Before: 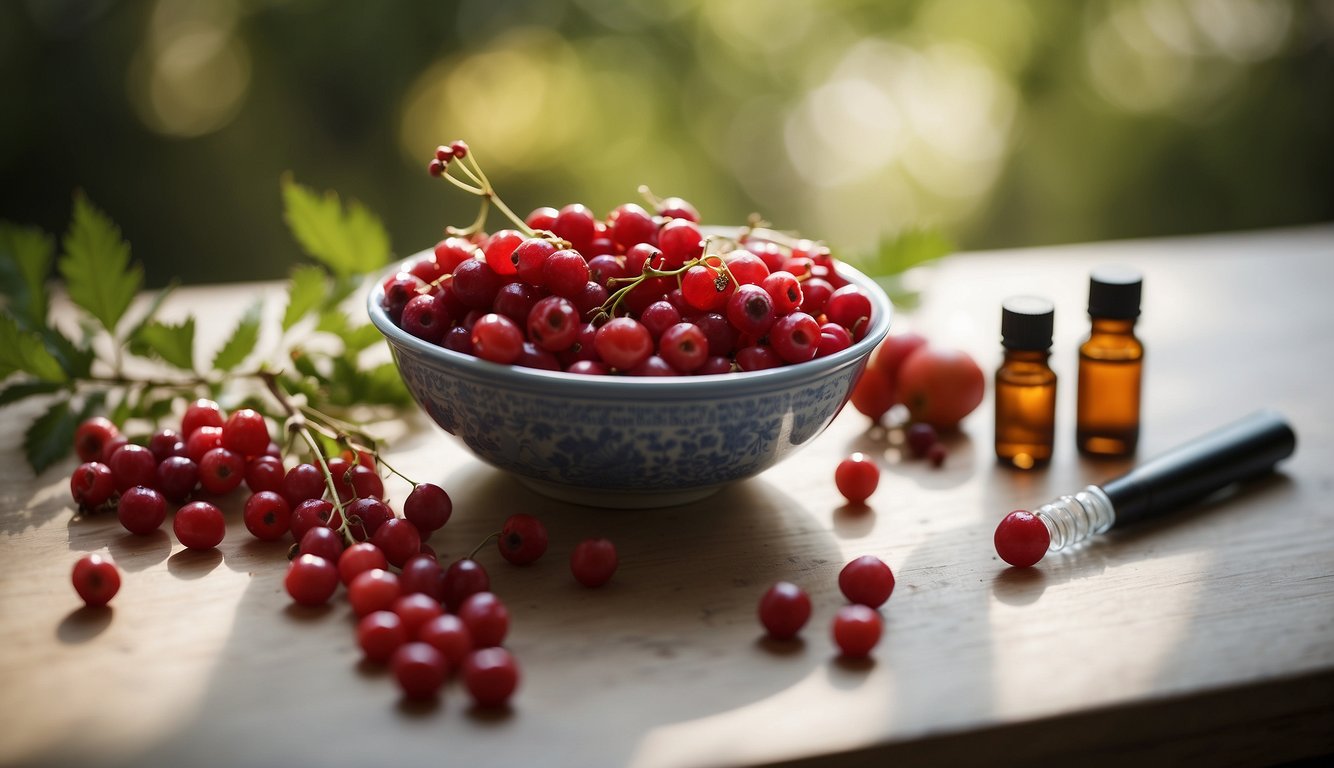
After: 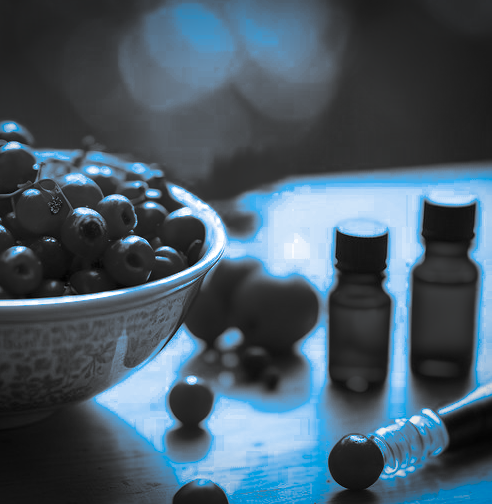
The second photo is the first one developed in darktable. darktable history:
crop and rotate: left 49.936%, top 10.094%, right 13.136%, bottom 24.256%
split-toning: shadows › hue 220°, shadows › saturation 0.64, highlights › hue 220°, highlights › saturation 0.64, balance 0, compress 5.22%
vignetting: fall-off start 88.53%, fall-off radius 44.2%, saturation 0.376, width/height ratio 1.161
color zones: curves: ch0 [(0.287, 0.048) (0.493, 0.484) (0.737, 0.816)]; ch1 [(0, 0) (0.143, 0) (0.286, 0) (0.429, 0) (0.571, 0) (0.714, 0) (0.857, 0)]
color balance rgb: linear chroma grading › global chroma 15%, perceptual saturation grading › global saturation 30%
